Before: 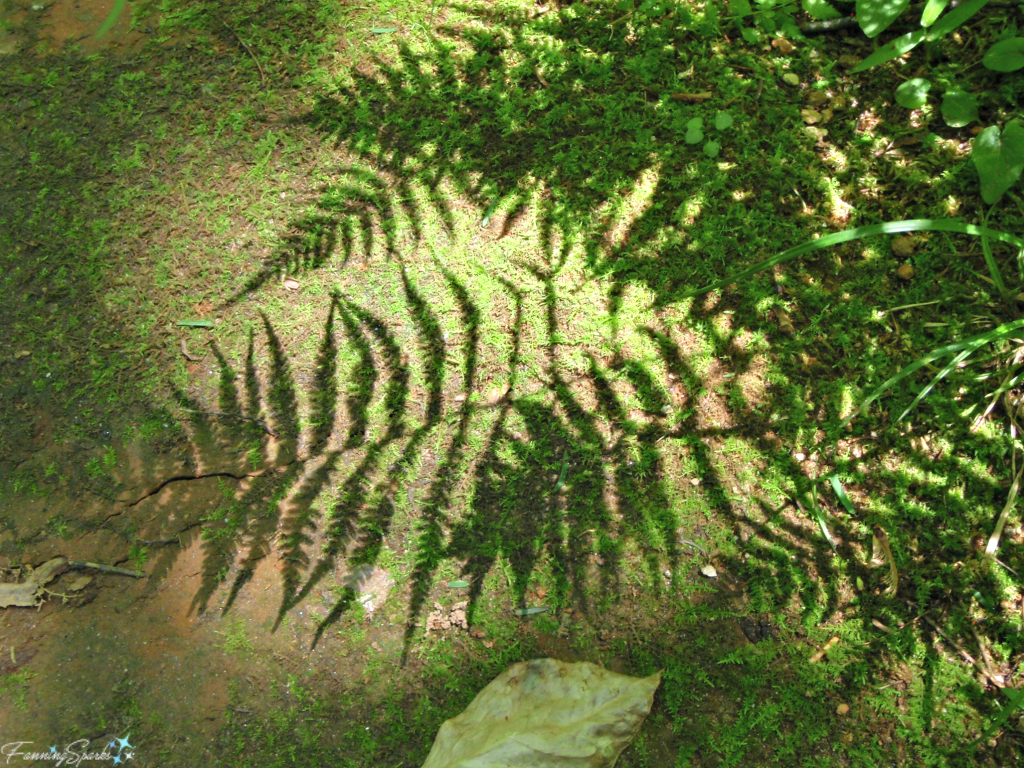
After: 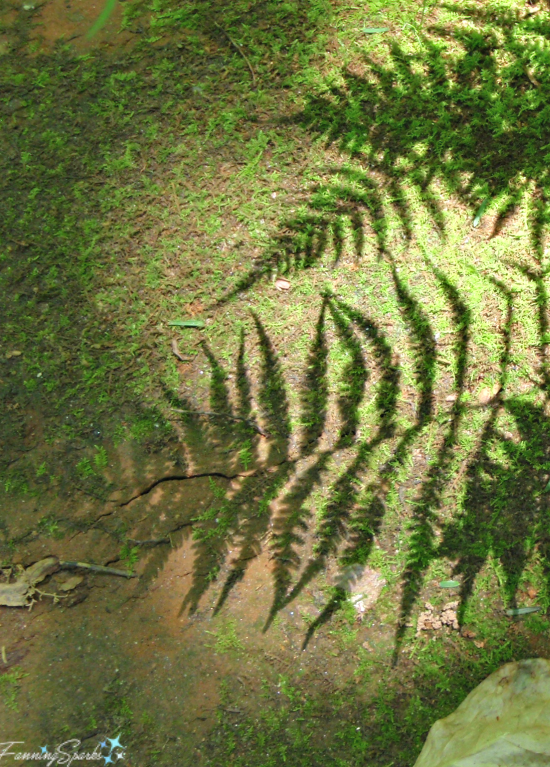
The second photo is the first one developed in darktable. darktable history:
crop: left 0.956%, right 45.237%, bottom 0.091%
